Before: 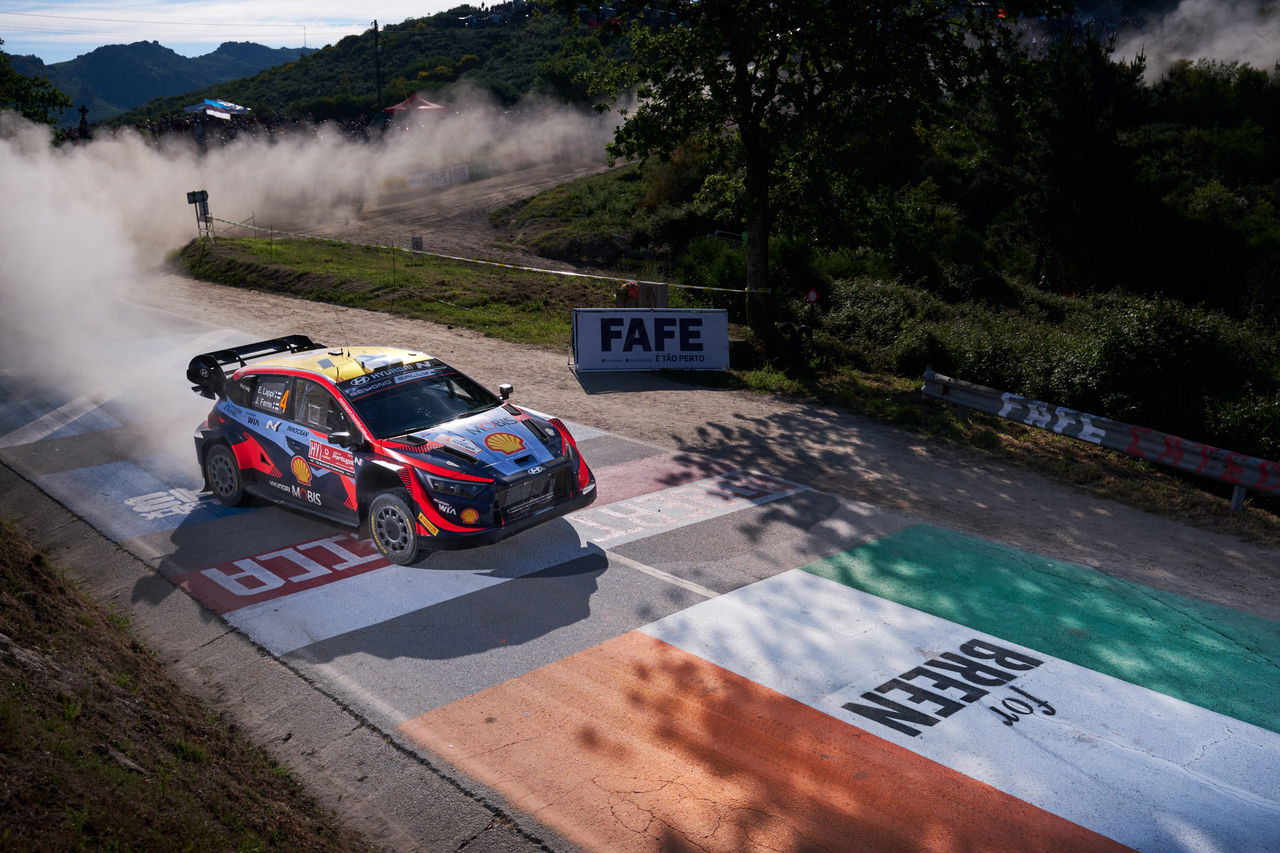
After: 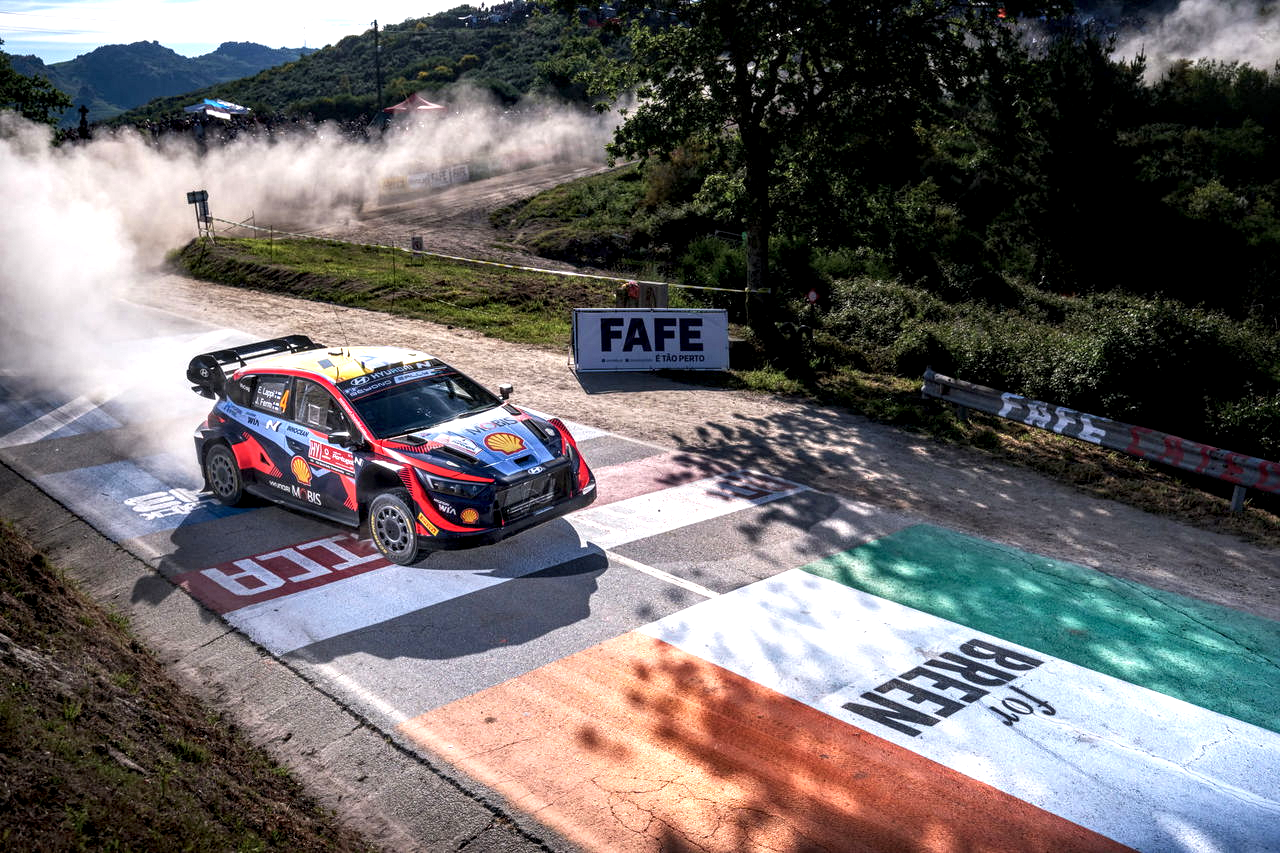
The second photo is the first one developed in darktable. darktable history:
local contrast: highlights 78%, shadows 56%, detail 174%, midtone range 0.424
exposure: black level correction 0, exposure 0.694 EV, compensate highlight preservation false
